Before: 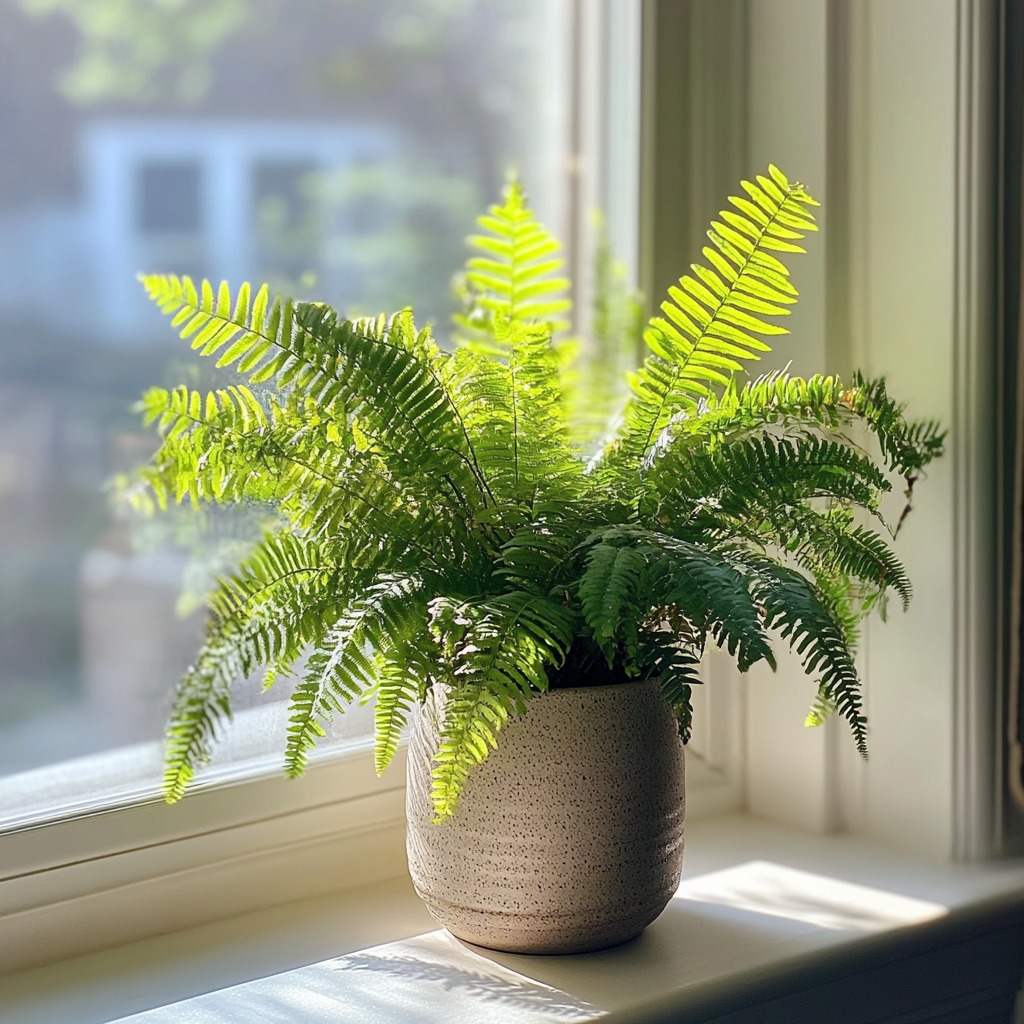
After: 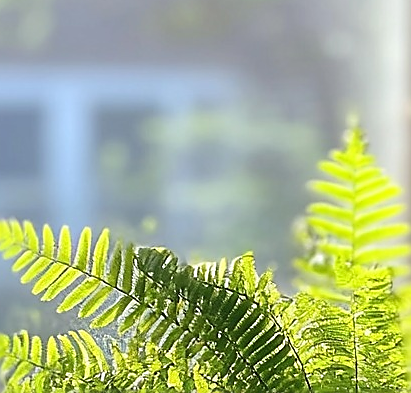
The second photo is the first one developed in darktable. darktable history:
sharpen: radius 1.395, amount 1.252, threshold 0.674
crop: left 15.59%, top 5.458%, right 44.176%, bottom 56.142%
